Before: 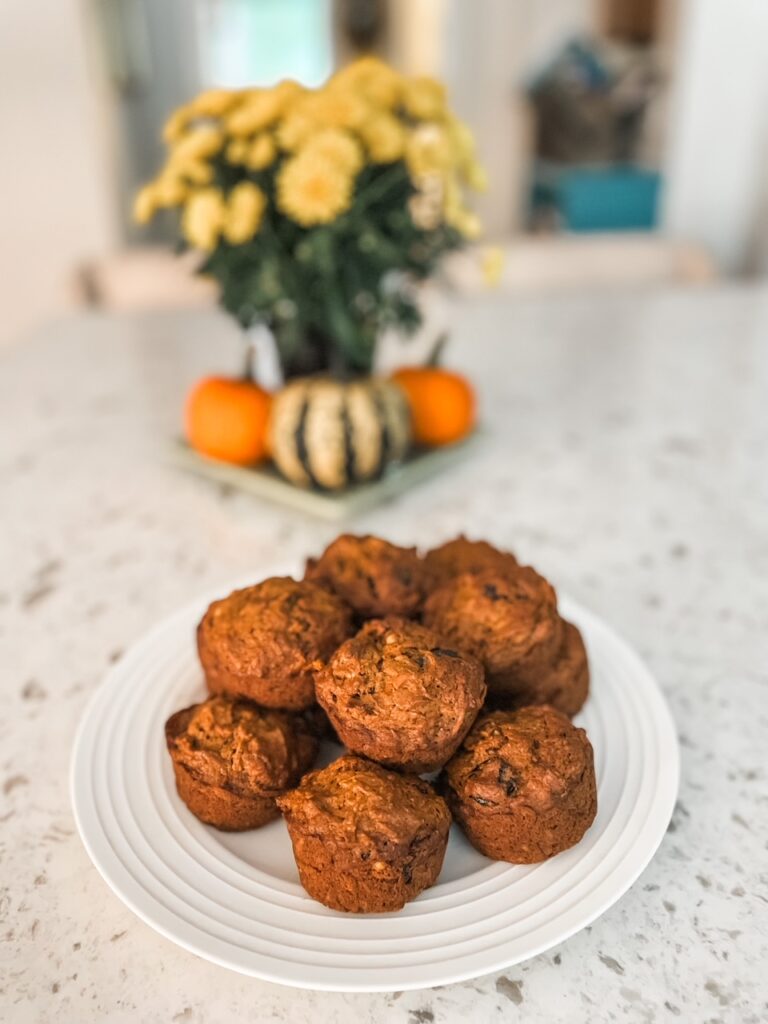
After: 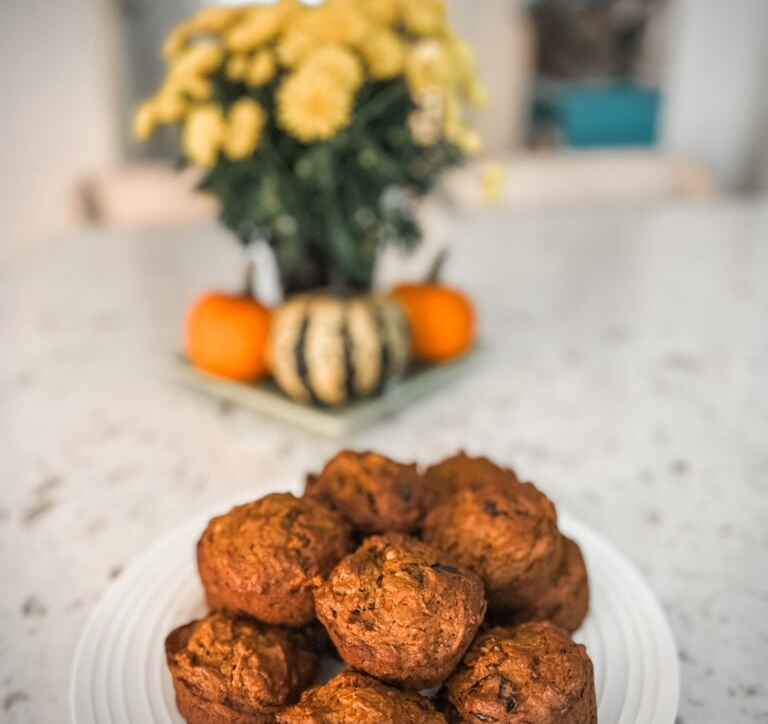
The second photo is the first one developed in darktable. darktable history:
vignetting: fall-off start 92.6%, brightness -0.52, saturation -0.51, center (-0.012, 0)
crop and rotate: top 8.293%, bottom 20.996%
